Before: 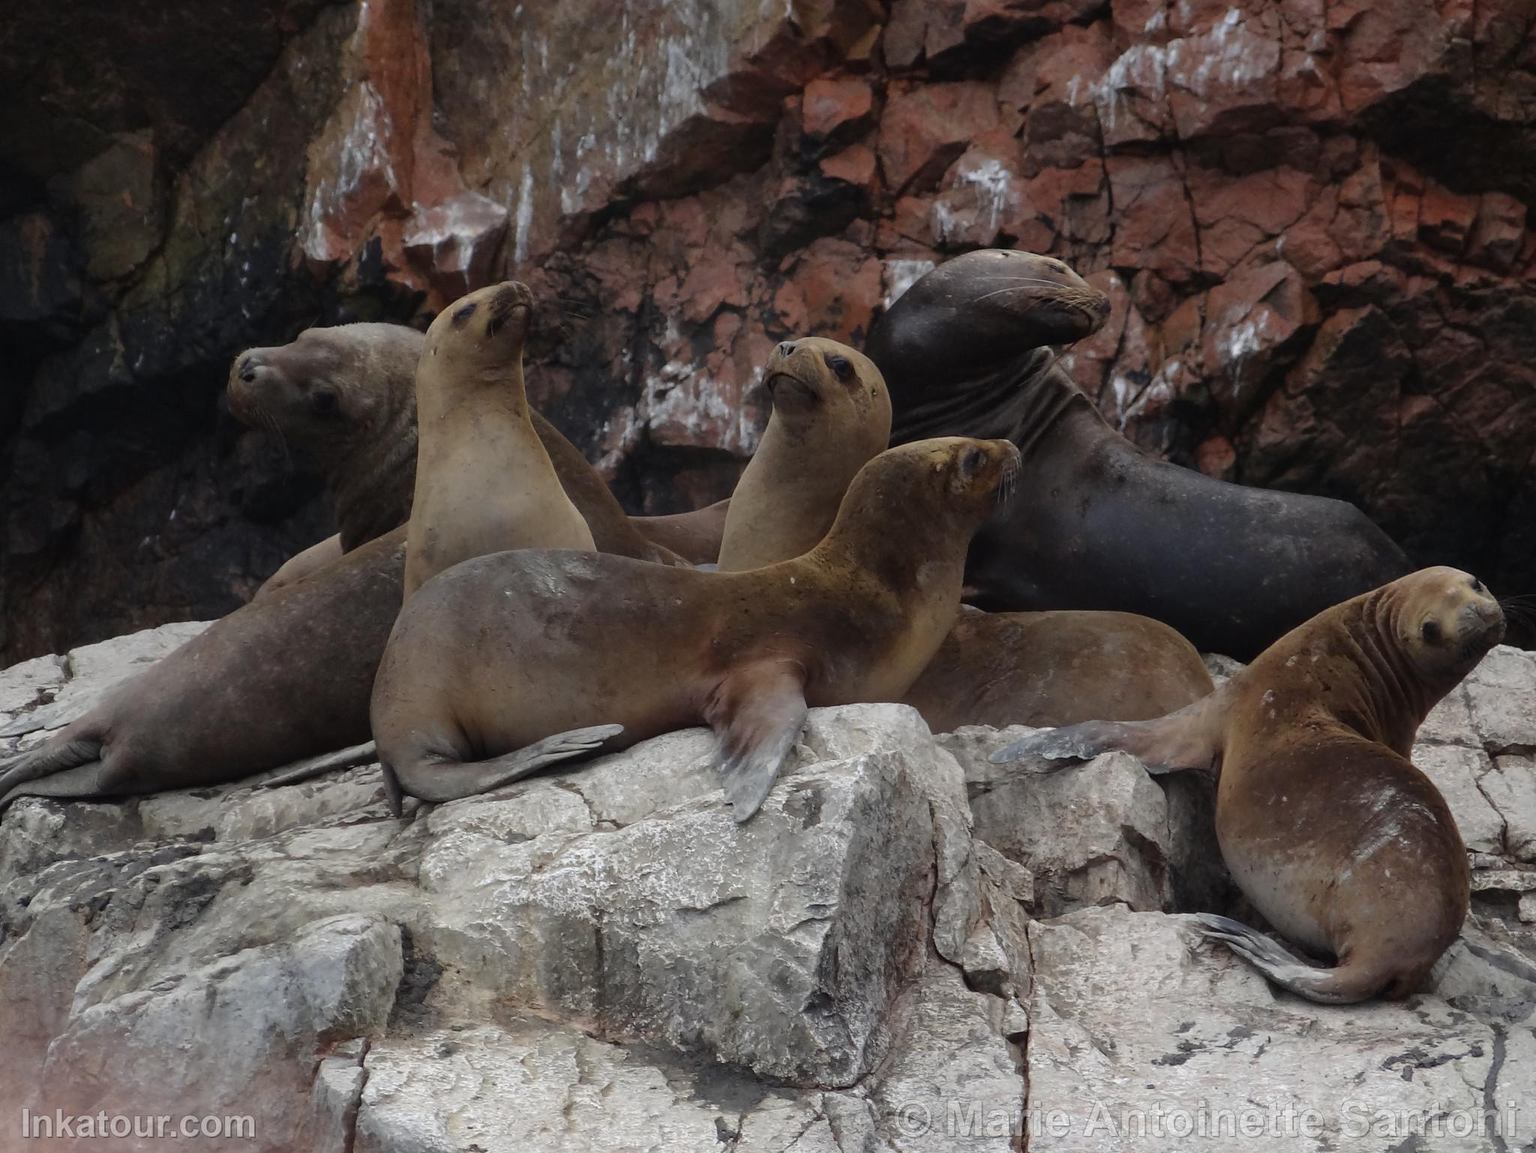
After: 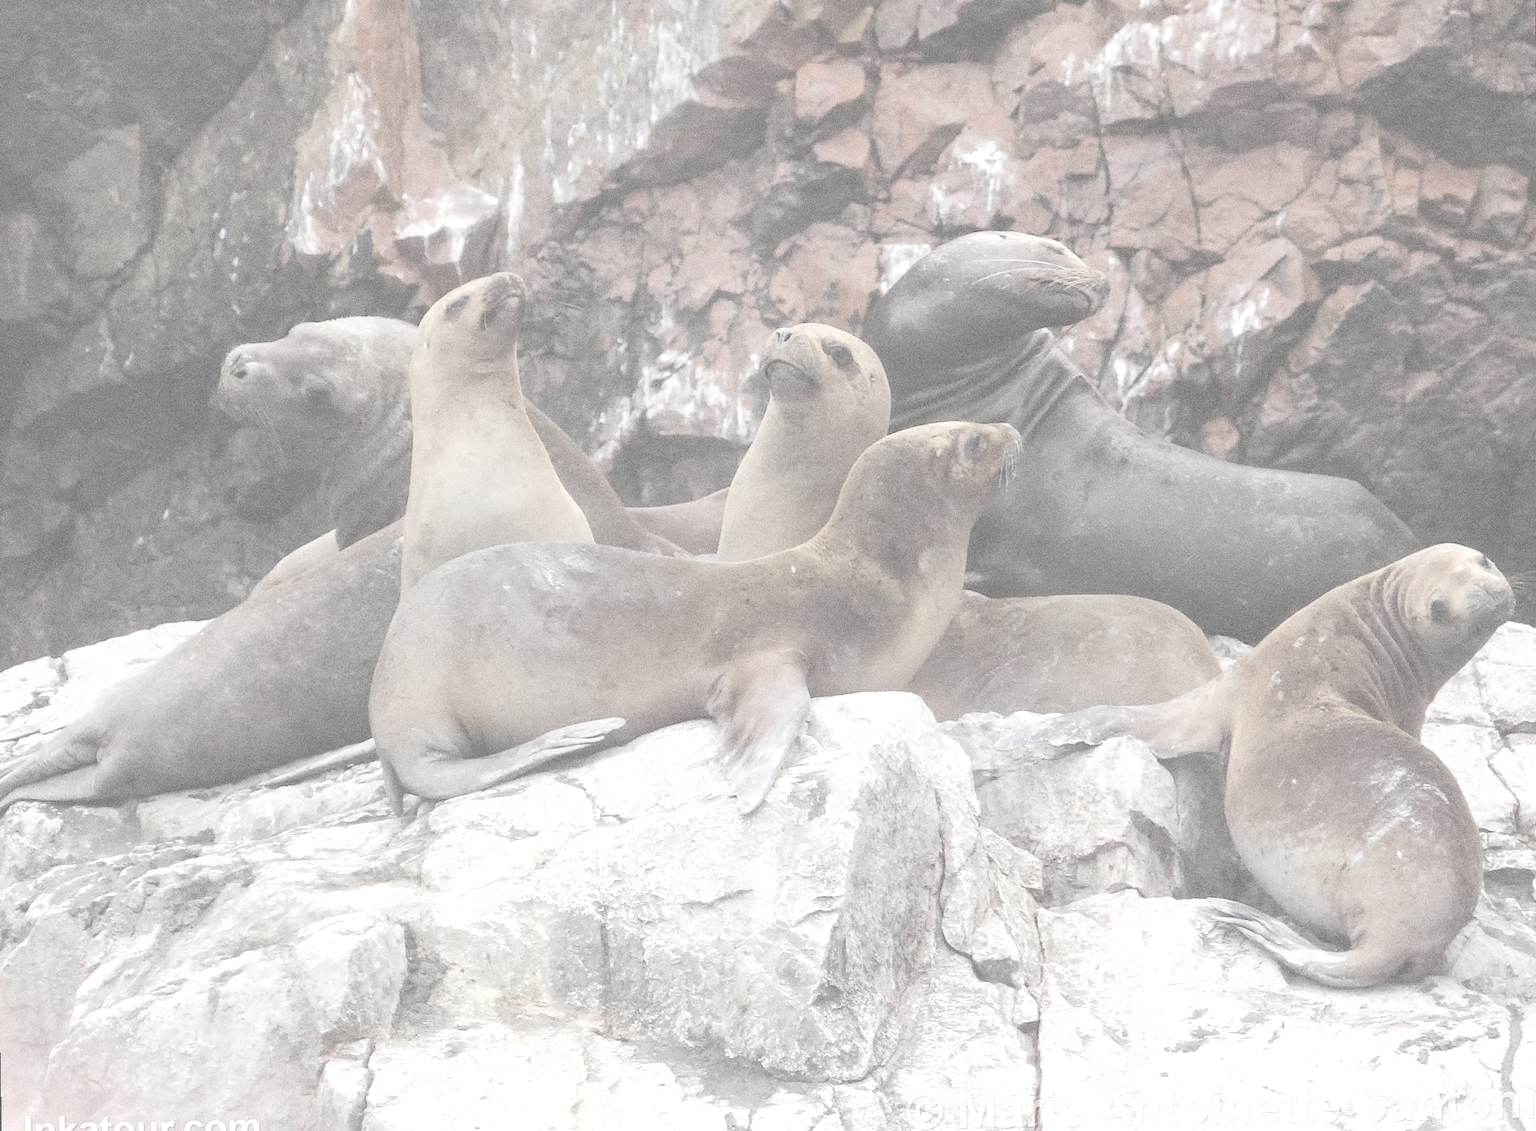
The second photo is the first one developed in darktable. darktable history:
rotate and perspective: rotation -1°, crop left 0.011, crop right 0.989, crop top 0.025, crop bottom 0.975
exposure: exposure 2.04 EV, compensate highlight preservation false
contrast brightness saturation: contrast -0.32, brightness 0.75, saturation -0.78
local contrast: highlights 100%, shadows 100%, detail 120%, midtone range 0.2
grain: coarseness 0.09 ISO, strength 40%
